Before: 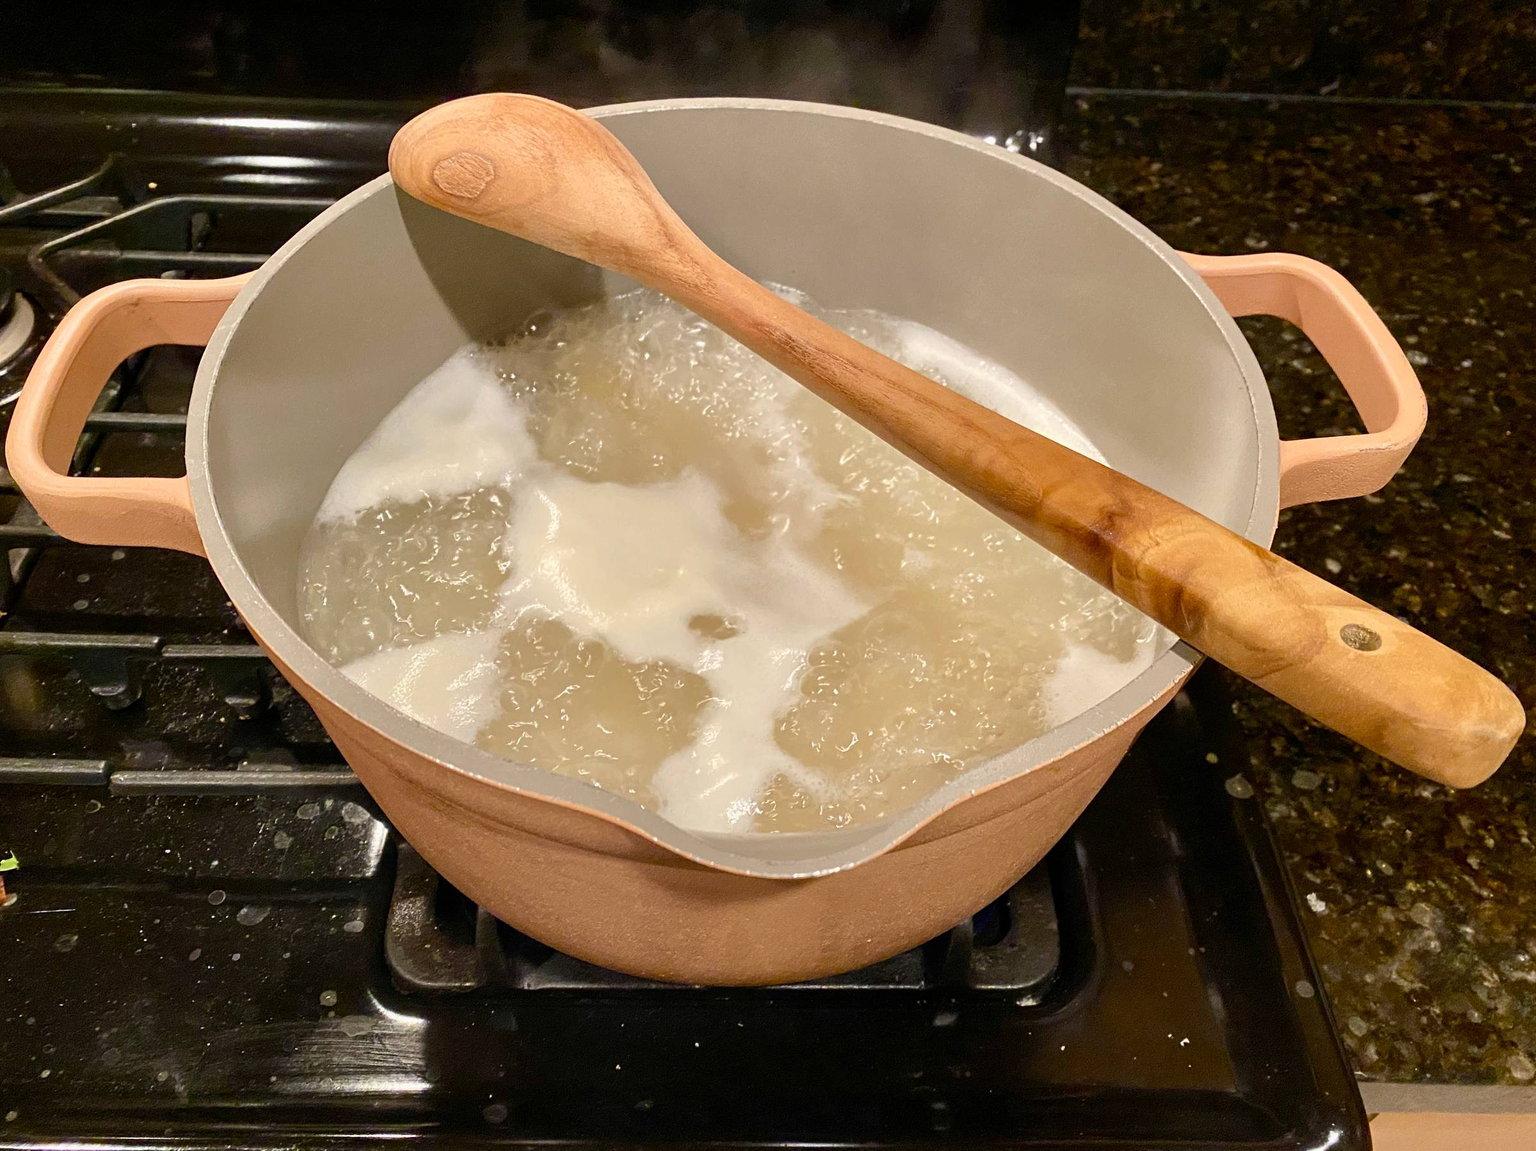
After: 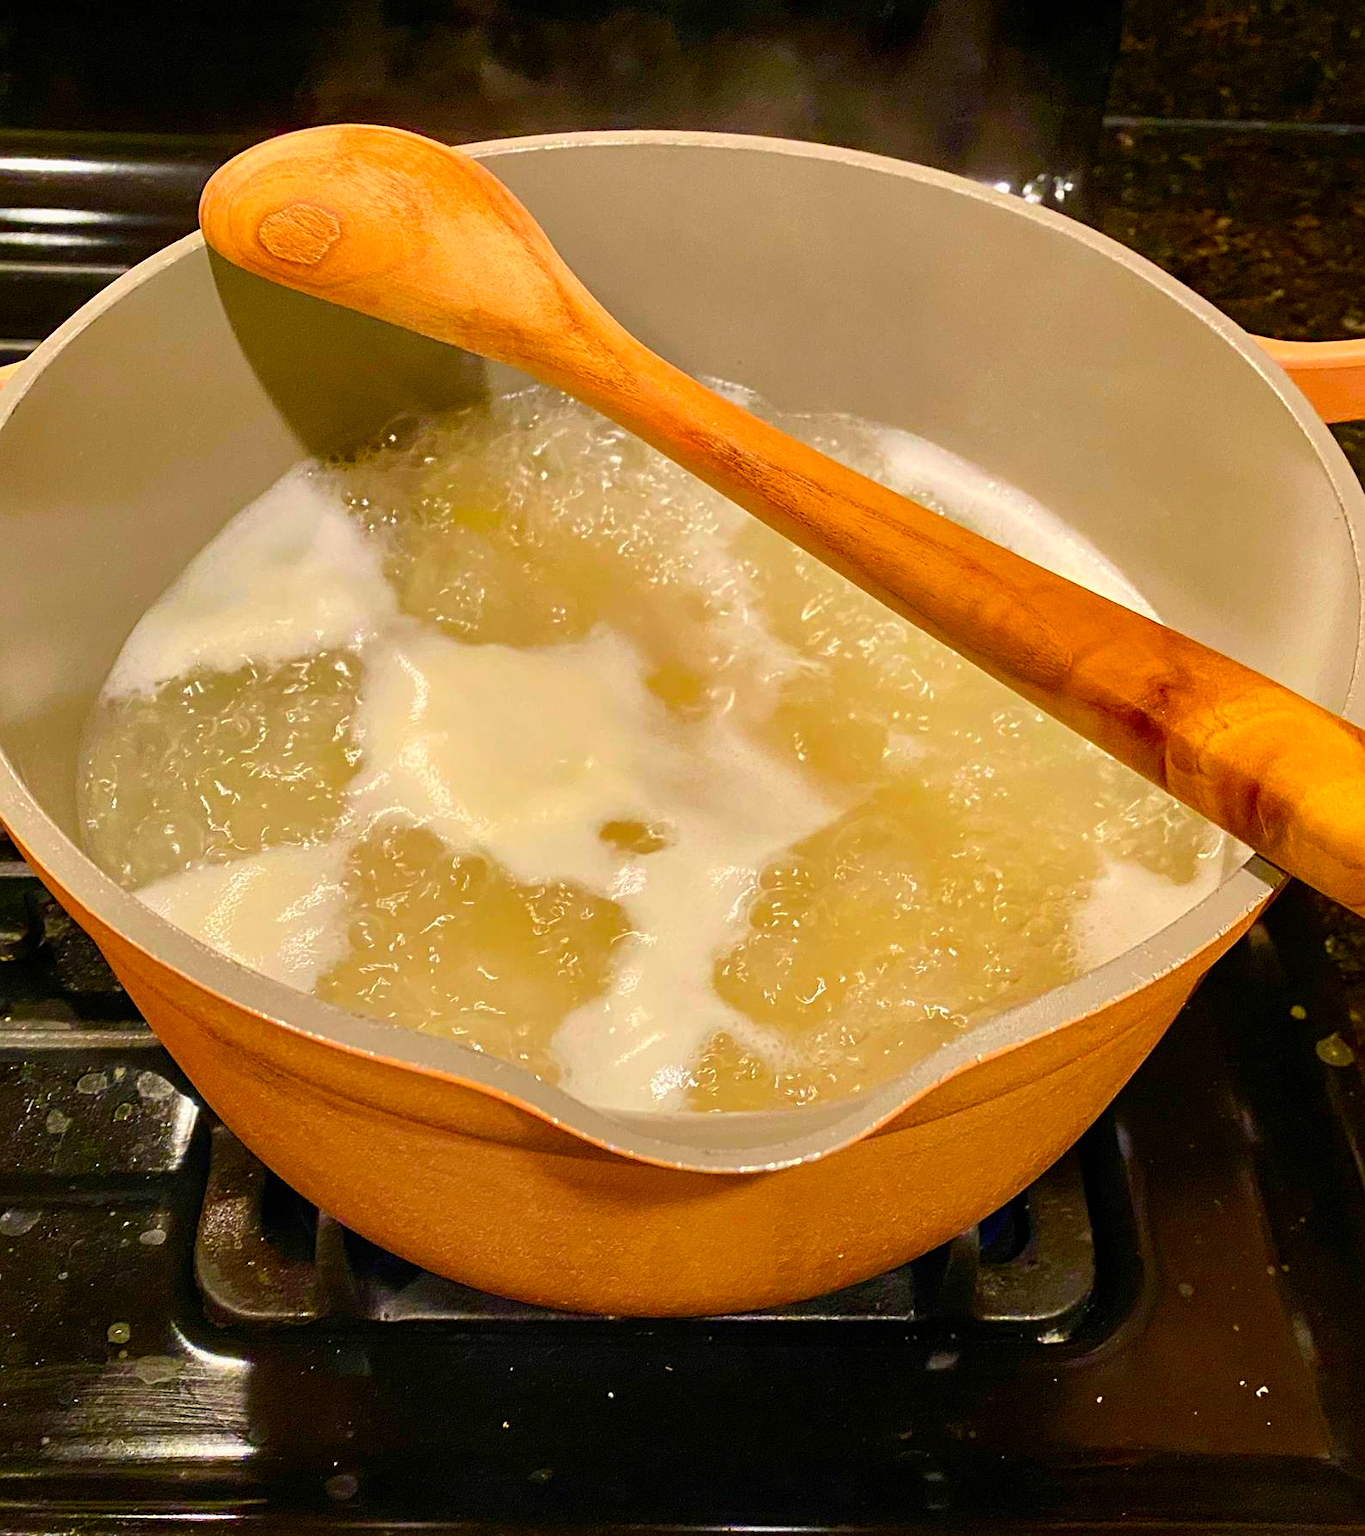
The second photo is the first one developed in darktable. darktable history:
color balance rgb: perceptual saturation grading › global saturation 19.29%, global vibrance 20%
crop and rotate: left 15.598%, right 17.805%
sharpen: amount 0.211
contrast brightness saturation: saturation 0.498
